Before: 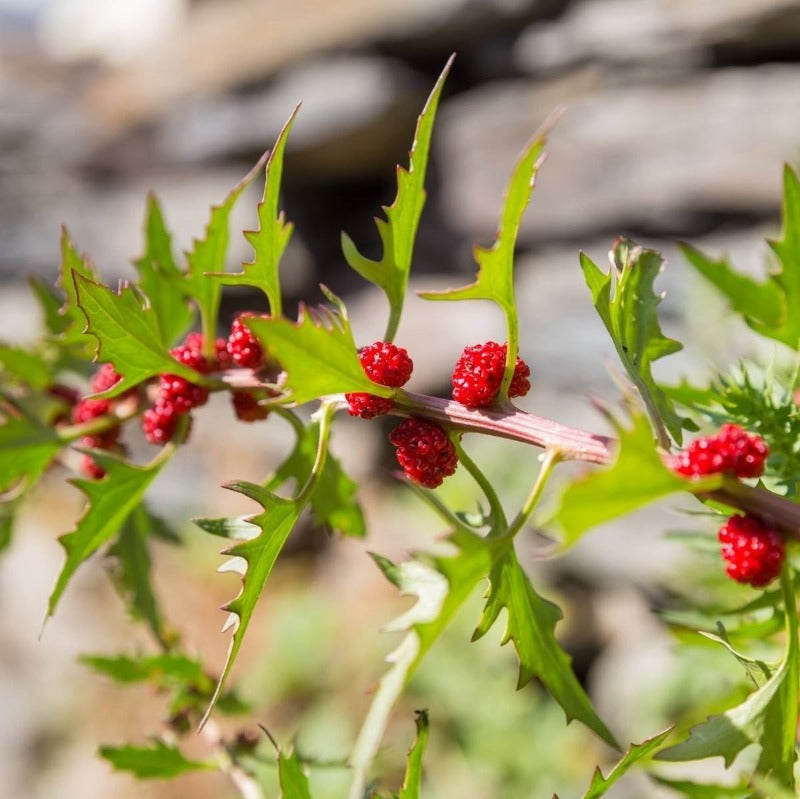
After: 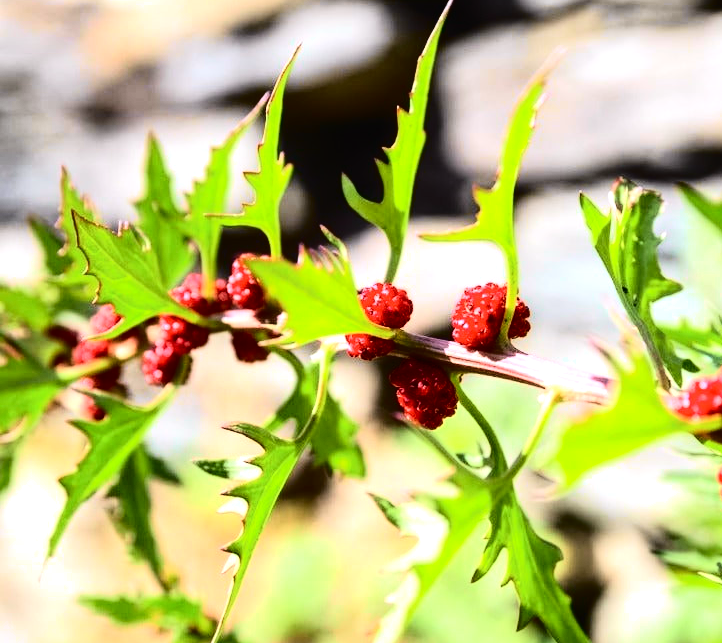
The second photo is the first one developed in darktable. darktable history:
white balance: red 0.974, blue 1.044
crop: top 7.49%, right 9.717%, bottom 11.943%
tone curve: curves: ch0 [(0, 0.014) (0.17, 0.099) (0.392, 0.438) (0.725, 0.828) (0.872, 0.918) (1, 0.981)]; ch1 [(0, 0) (0.402, 0.36) (0.488, 0.466) (0.5, 0.499) (0.515, 0.515) (0.574, 0.595) (0.619, 0.65) (0.701, 0.725) (1, 1)]; ch2 [(0, 0) (0.432, 0.422) (0.486, 0.49) (0.503, 0.503) (0.523, 0.554) (0.562, 0.606) (0.644, 0.694) (0.717, 0.753) (1, 0.991)], color space Lab, independent channels
tone equalizer: -8 EV -1.08 EV, -7 EV -1.01 EV, -6 EV -0.867 EV, -5 EV -0.578 EV, -3 EV 0.578 EV, -2 EV 0.867 EV, -1 EV 1.01 EV, +0 EV 1.08 EV, edges refinement/feathering 500, mask exposure compensation -1.57 EV, preserve details no
